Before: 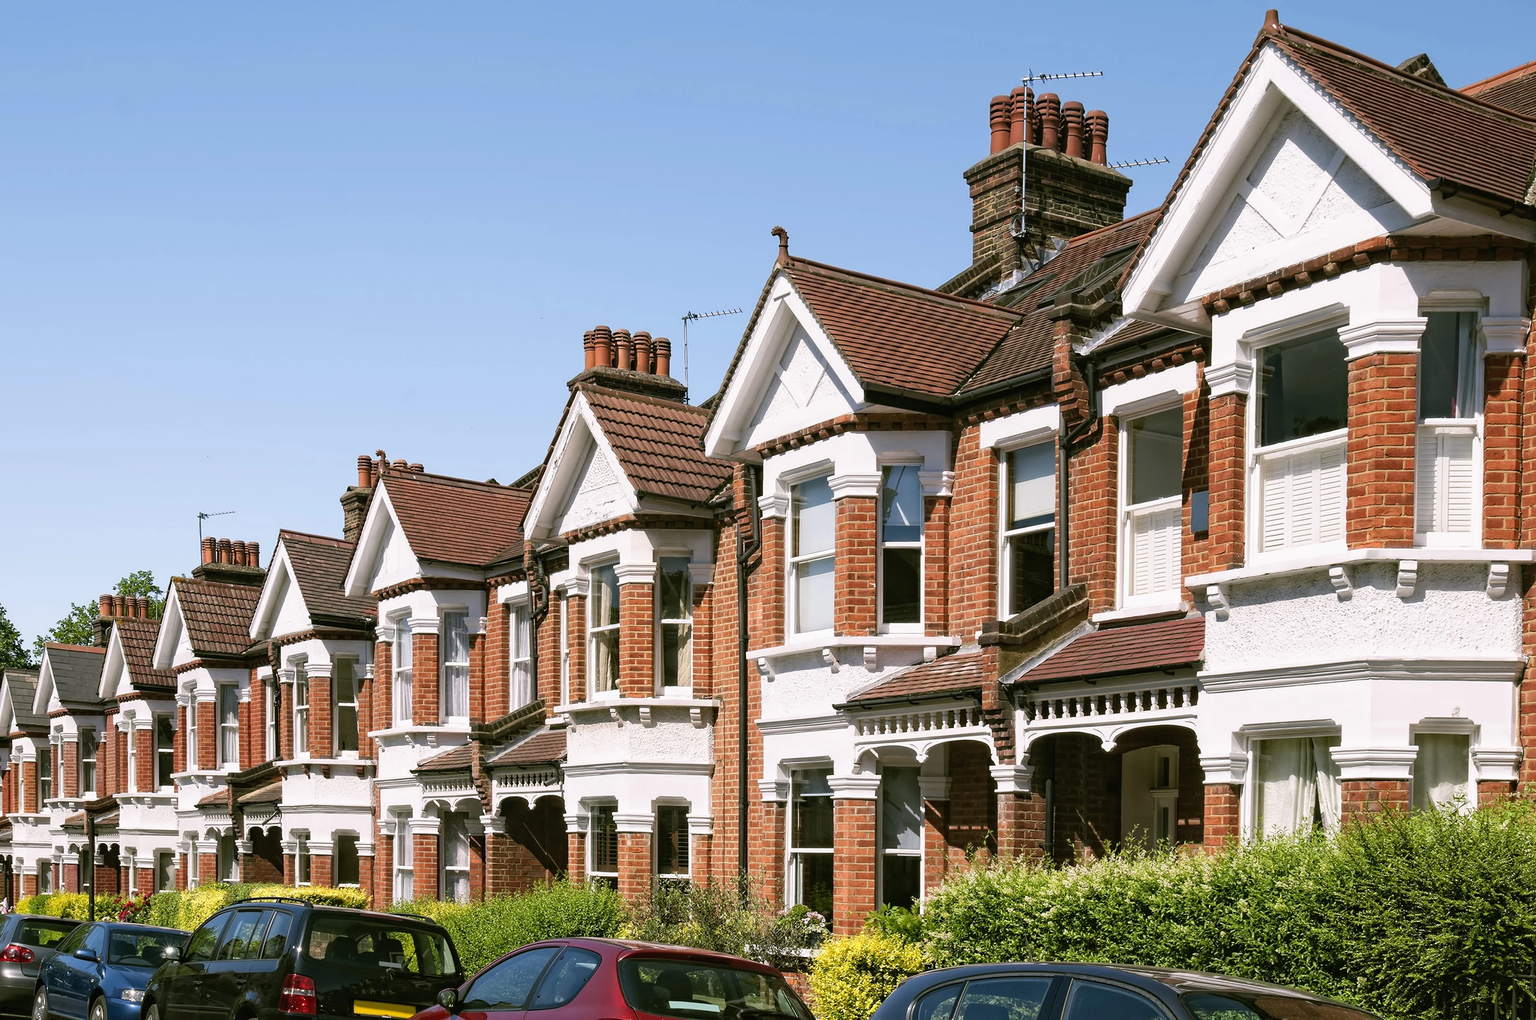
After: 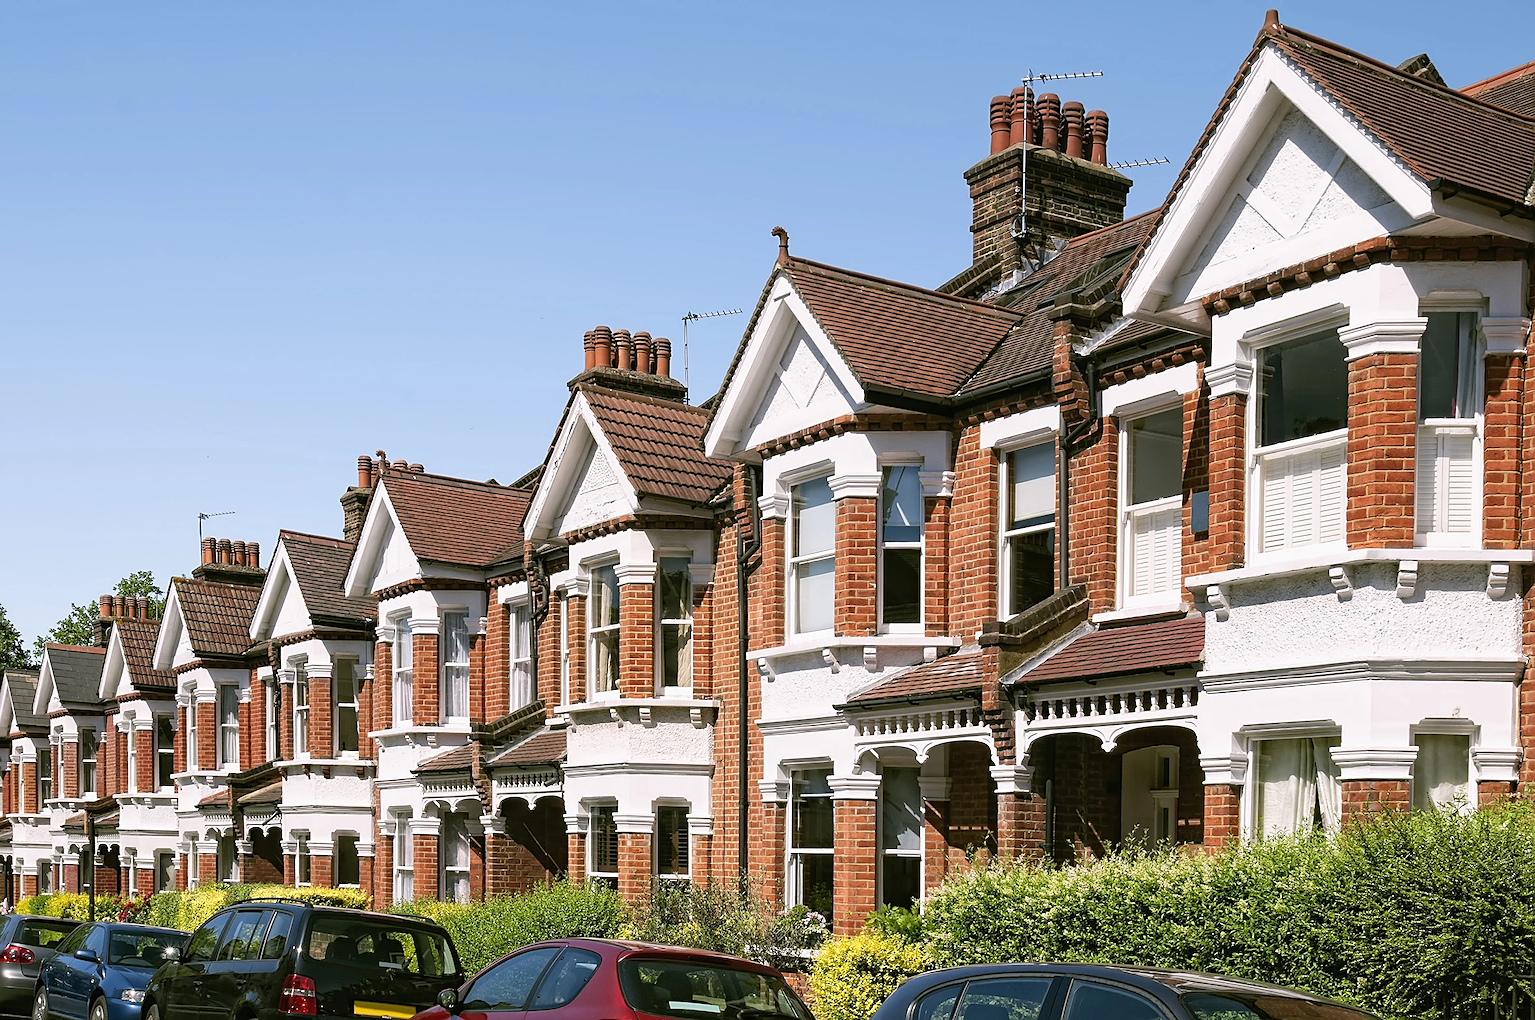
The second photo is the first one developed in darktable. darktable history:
levels: mode automatic, black 0.023%, white 99.97%, levels [0.062, 0.494, 0.925]
sharpen: on, module defaults
